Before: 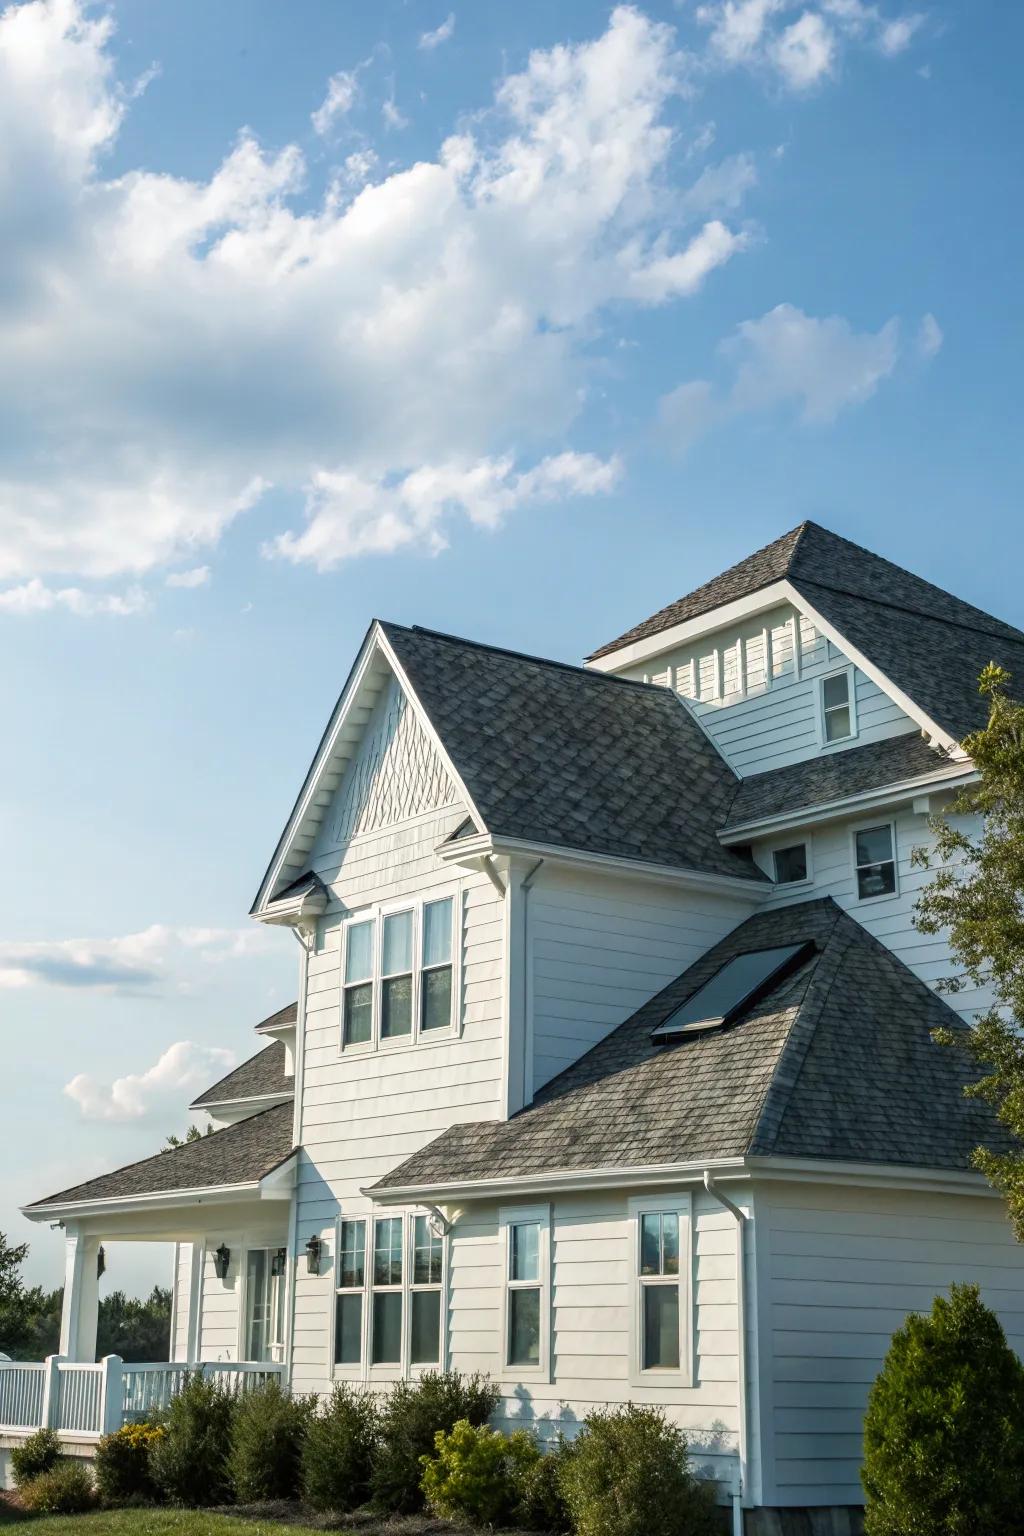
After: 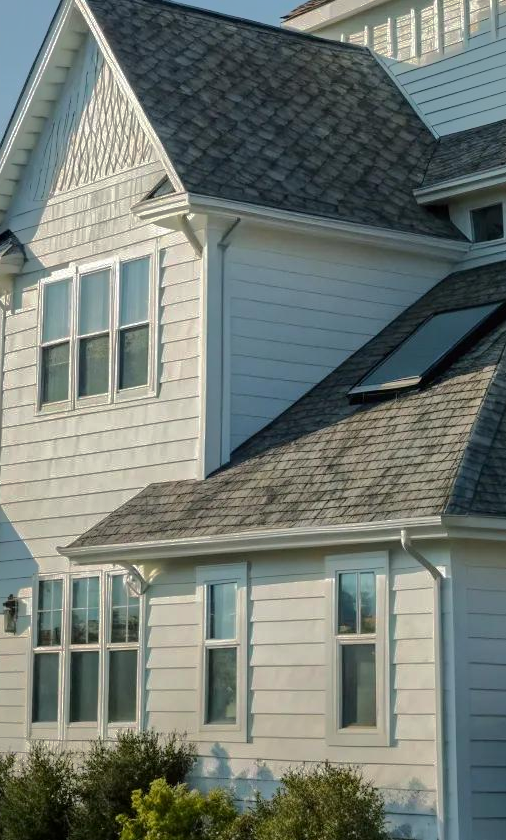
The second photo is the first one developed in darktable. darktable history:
crop: left 29.672%, top 41.786%, right 20.851%, bottom 3.487%
shadows and highlights: shadows -19.91, highlights -73.15
